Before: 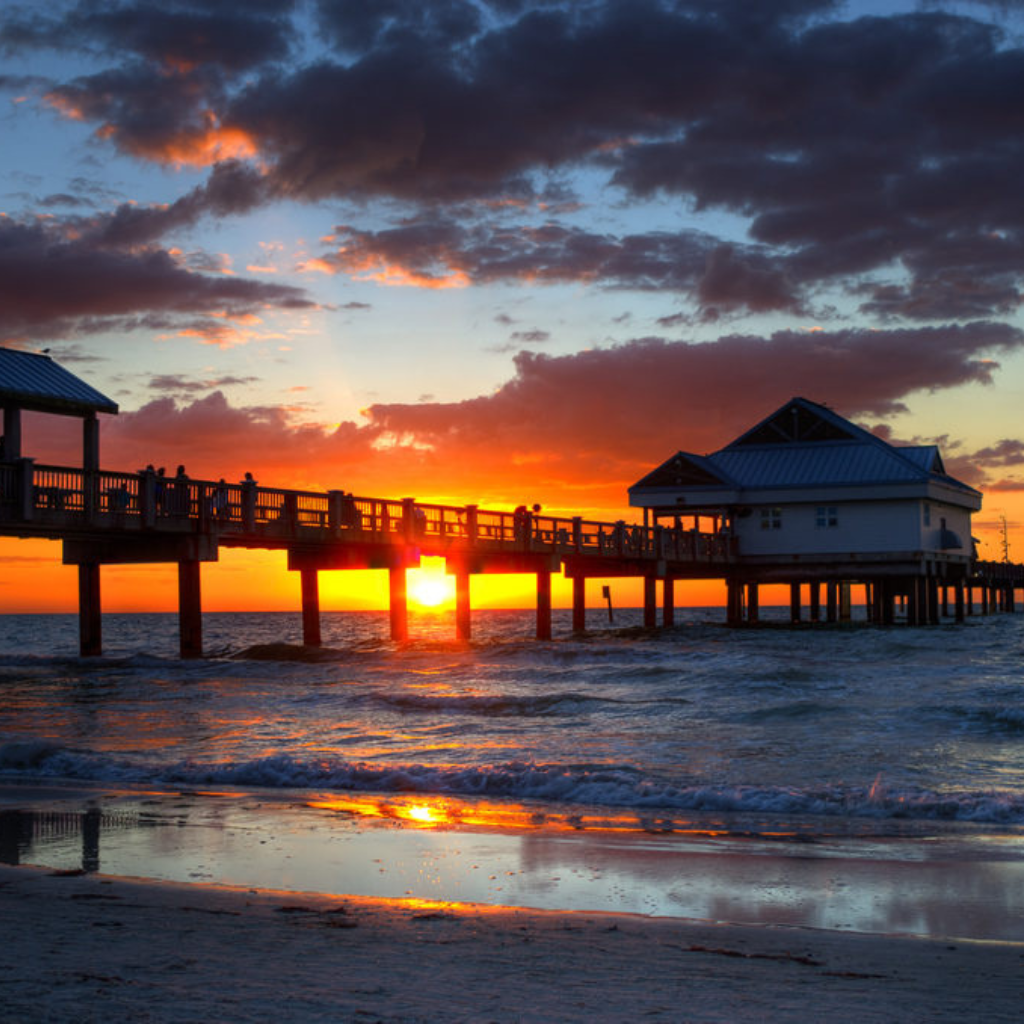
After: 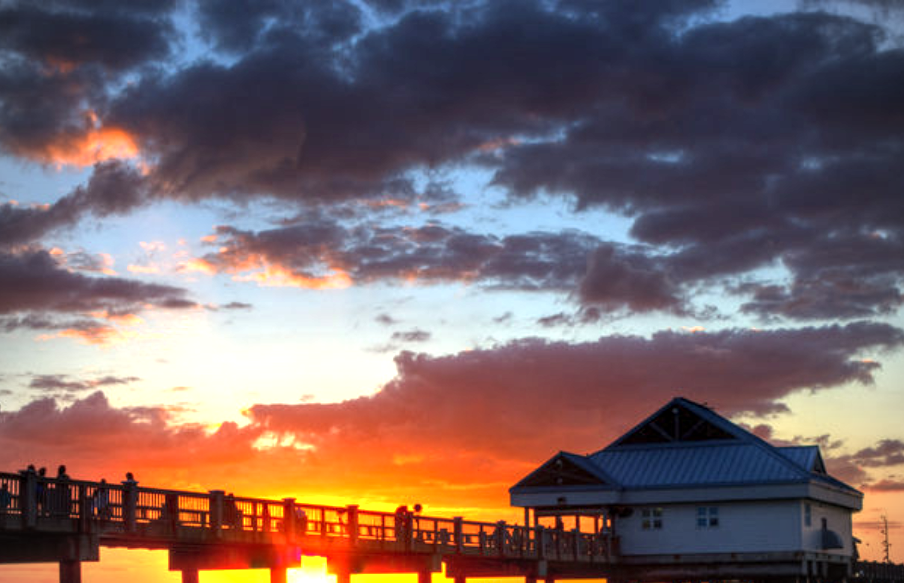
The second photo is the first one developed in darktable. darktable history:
local contrast: detail 130%
exposure: exposure 0.649 EV, compensate highlight preservation false
crop and rotate: left 11.717%, bottom 43.038%
vignetting: brightness -0.477
